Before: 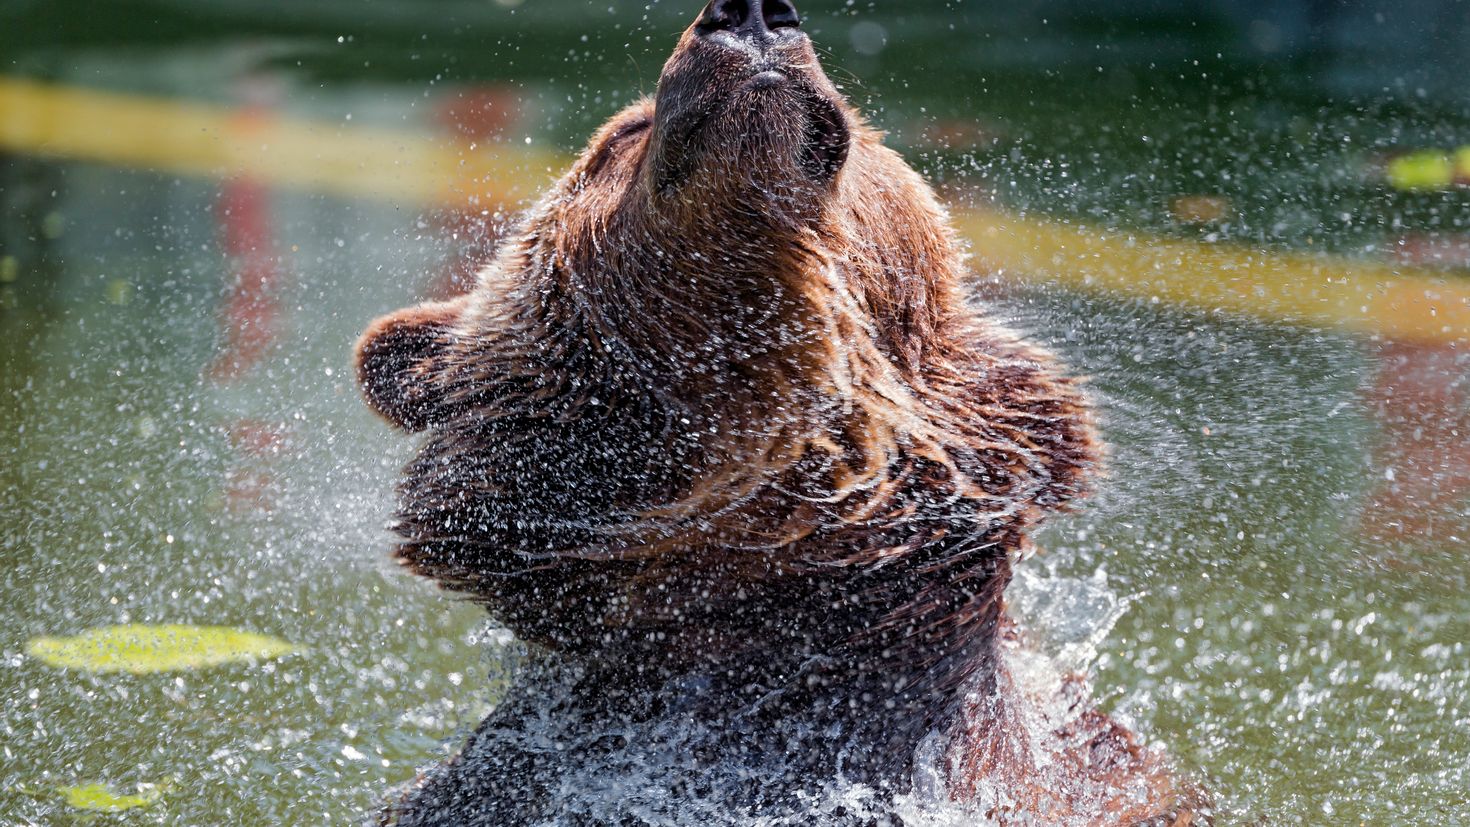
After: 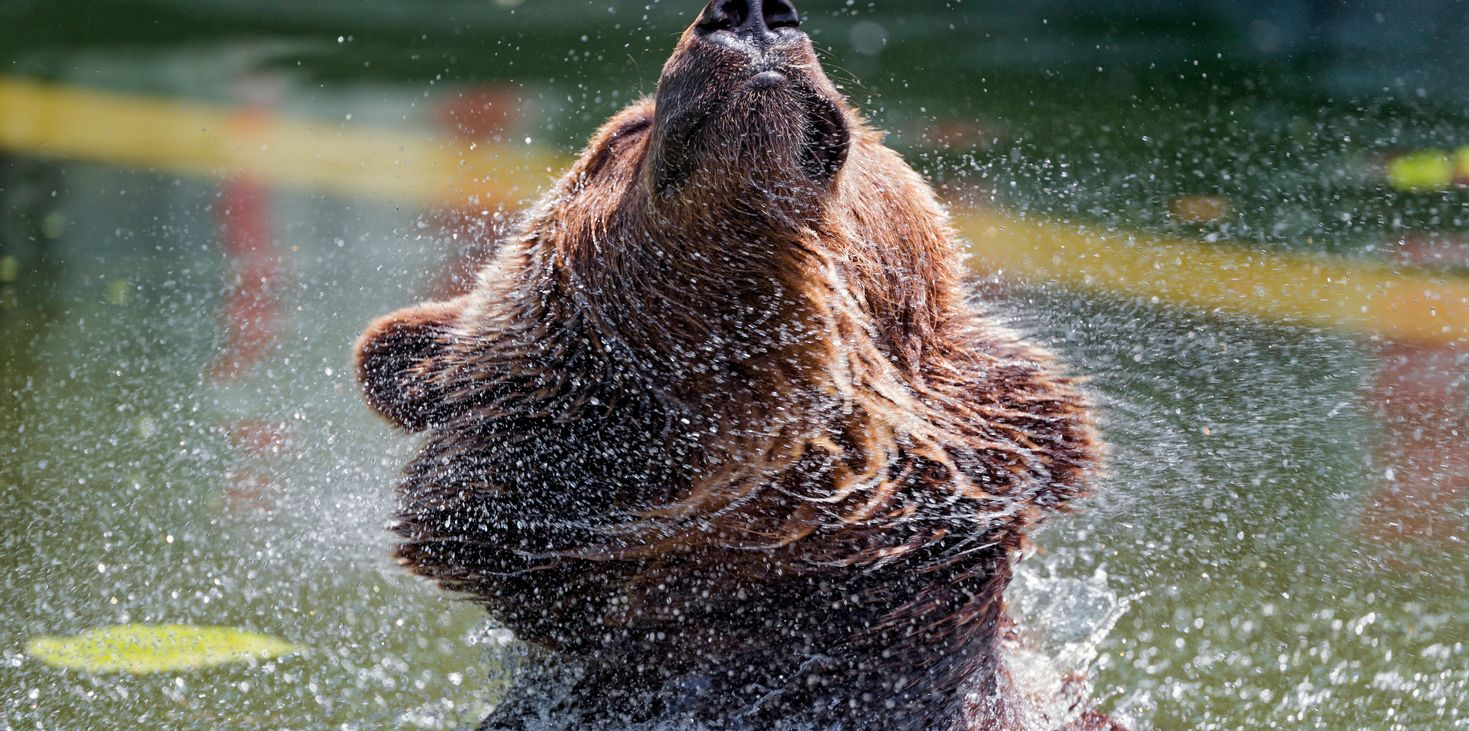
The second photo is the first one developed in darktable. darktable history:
crop and rotate: top 0%, bottom 11.513%
